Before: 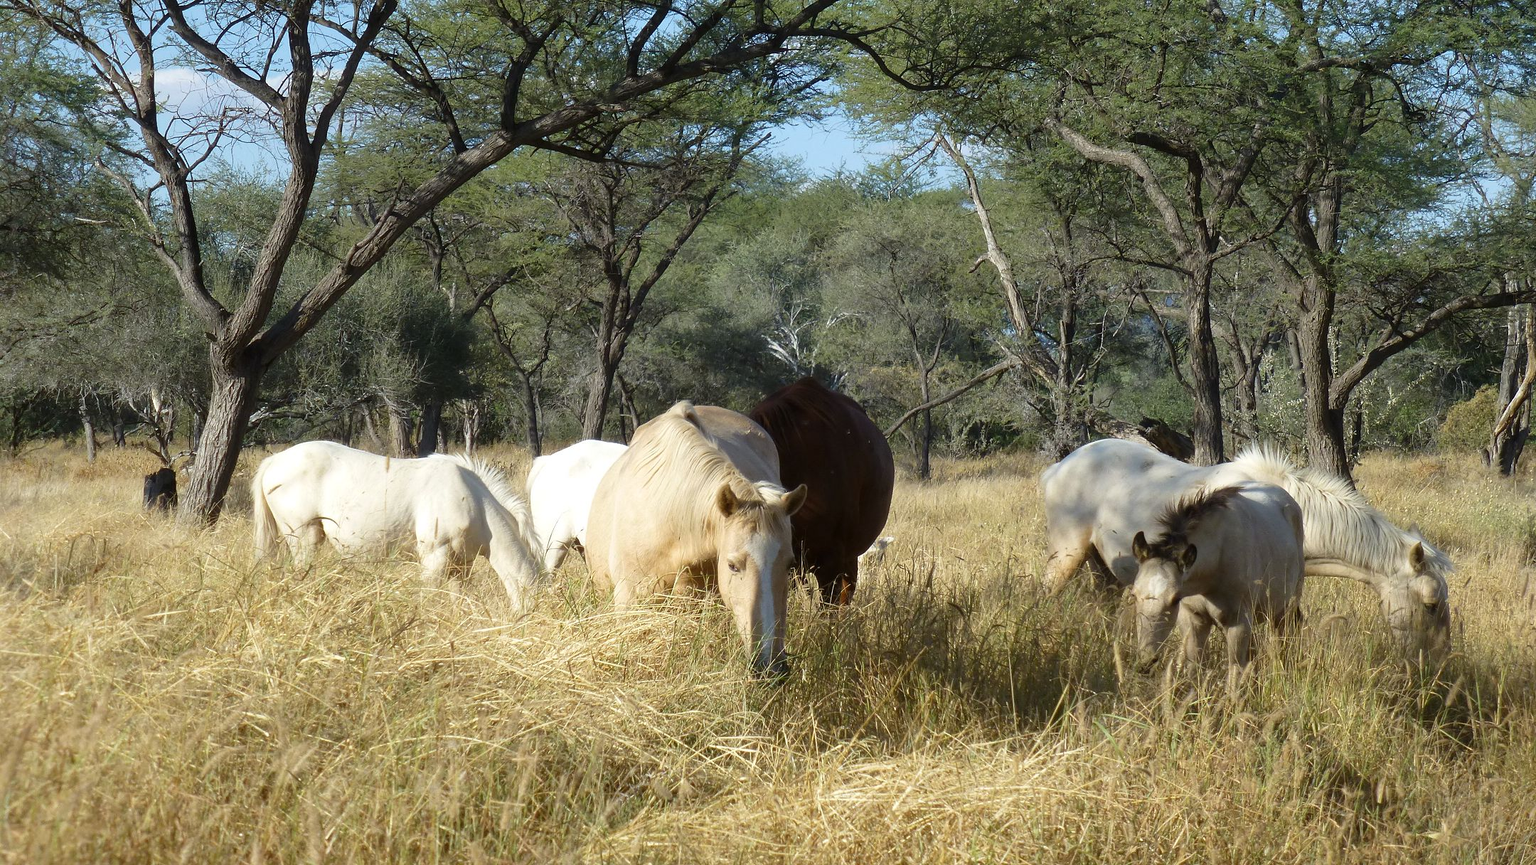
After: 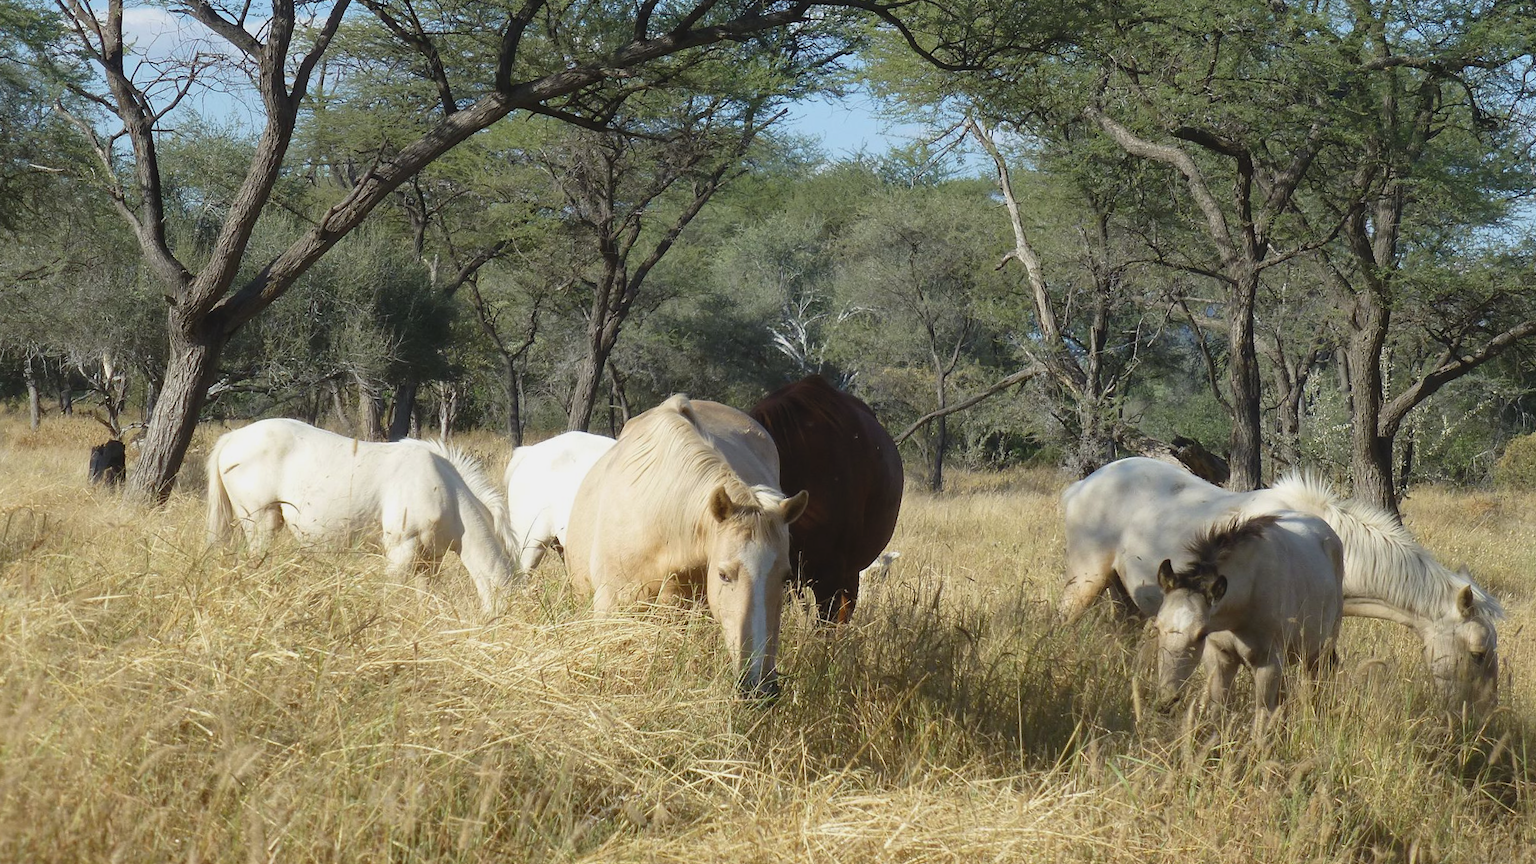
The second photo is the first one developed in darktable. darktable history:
crop and rotate: angle -2.74°
contrast brightness saturation: contrast -0.105, saturation -0.082
